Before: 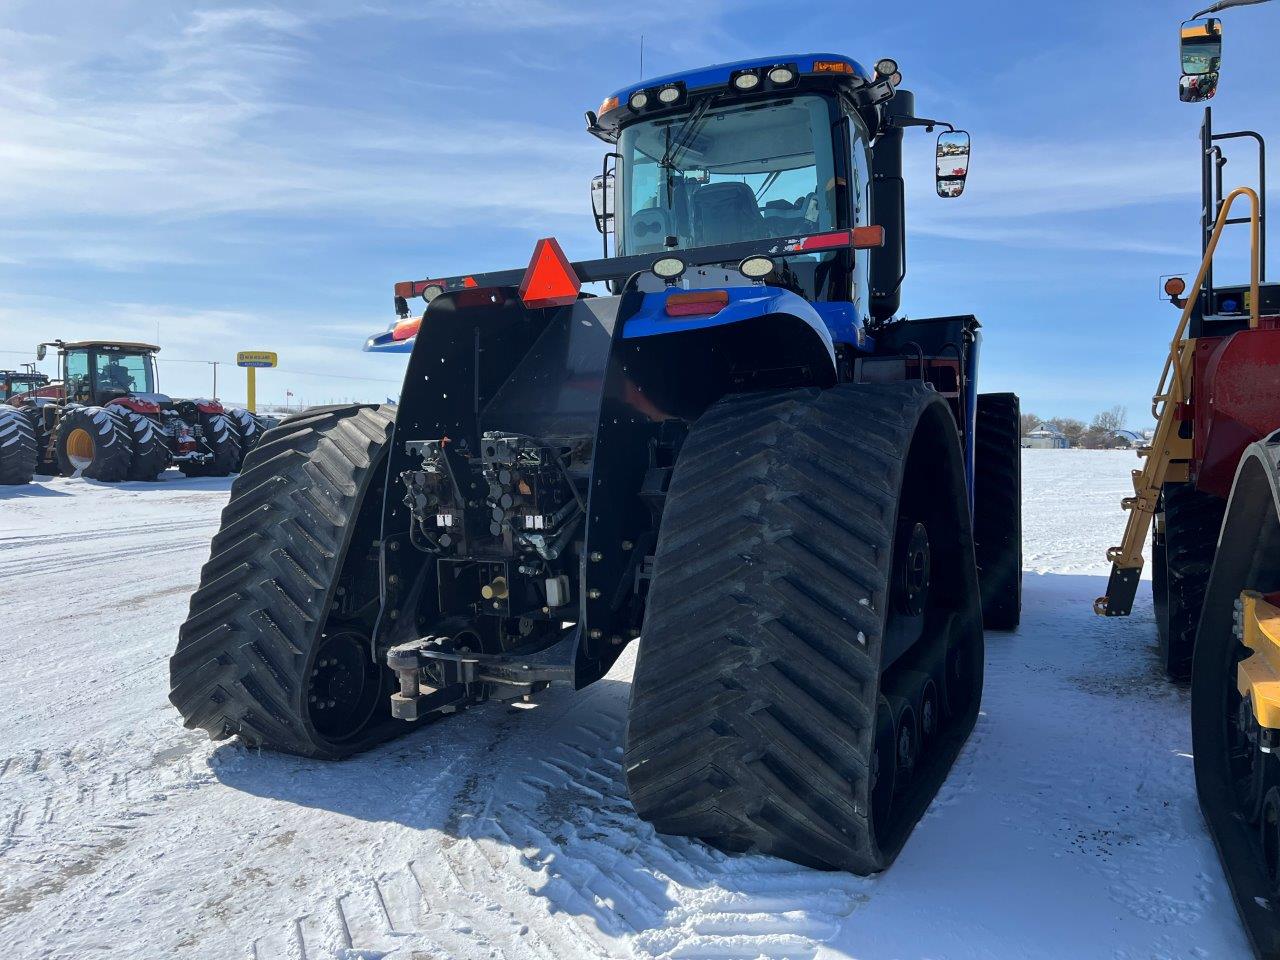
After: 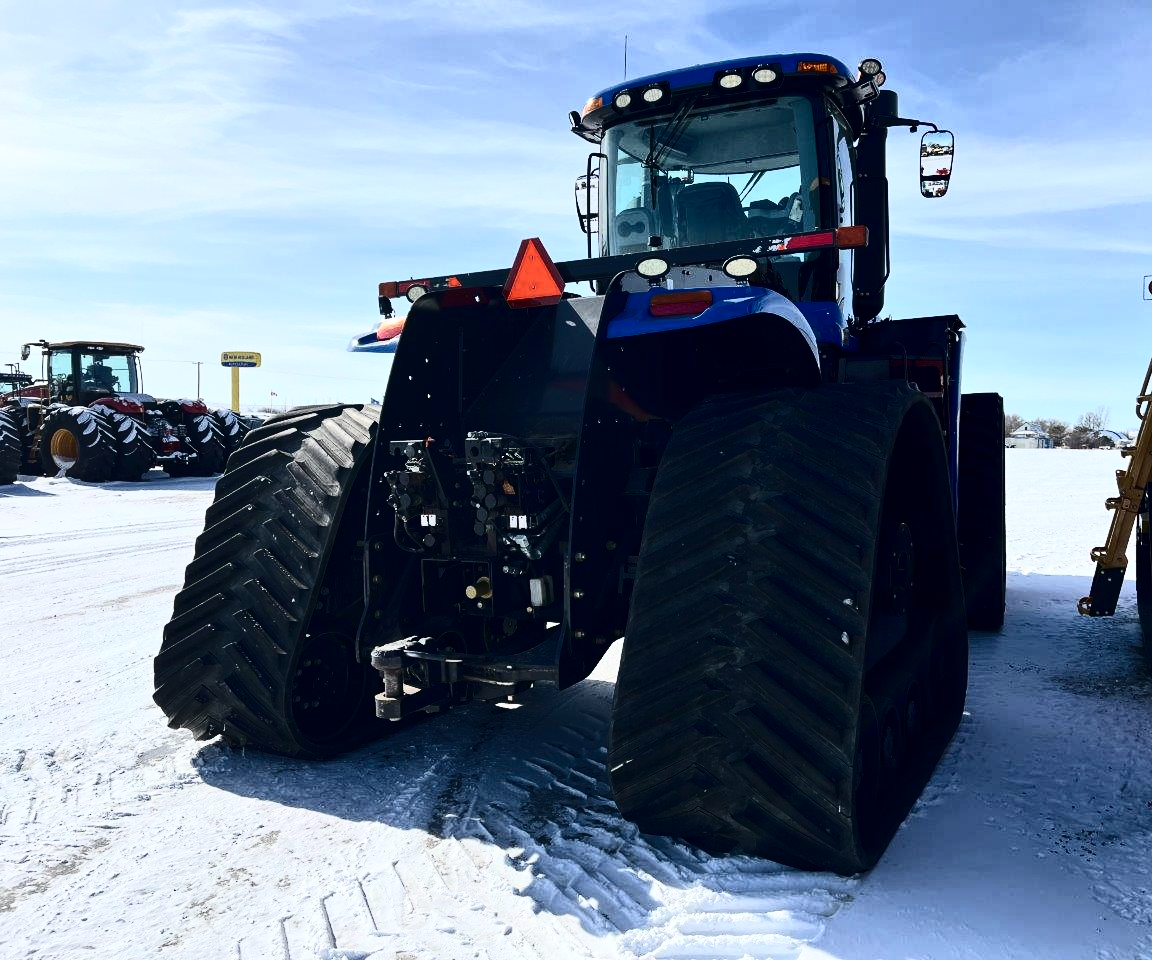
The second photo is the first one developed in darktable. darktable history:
crop and rotate: left 1.312%, right 8.655%
contrast brightness saturation: contrast 0.505, saturation -0.086
